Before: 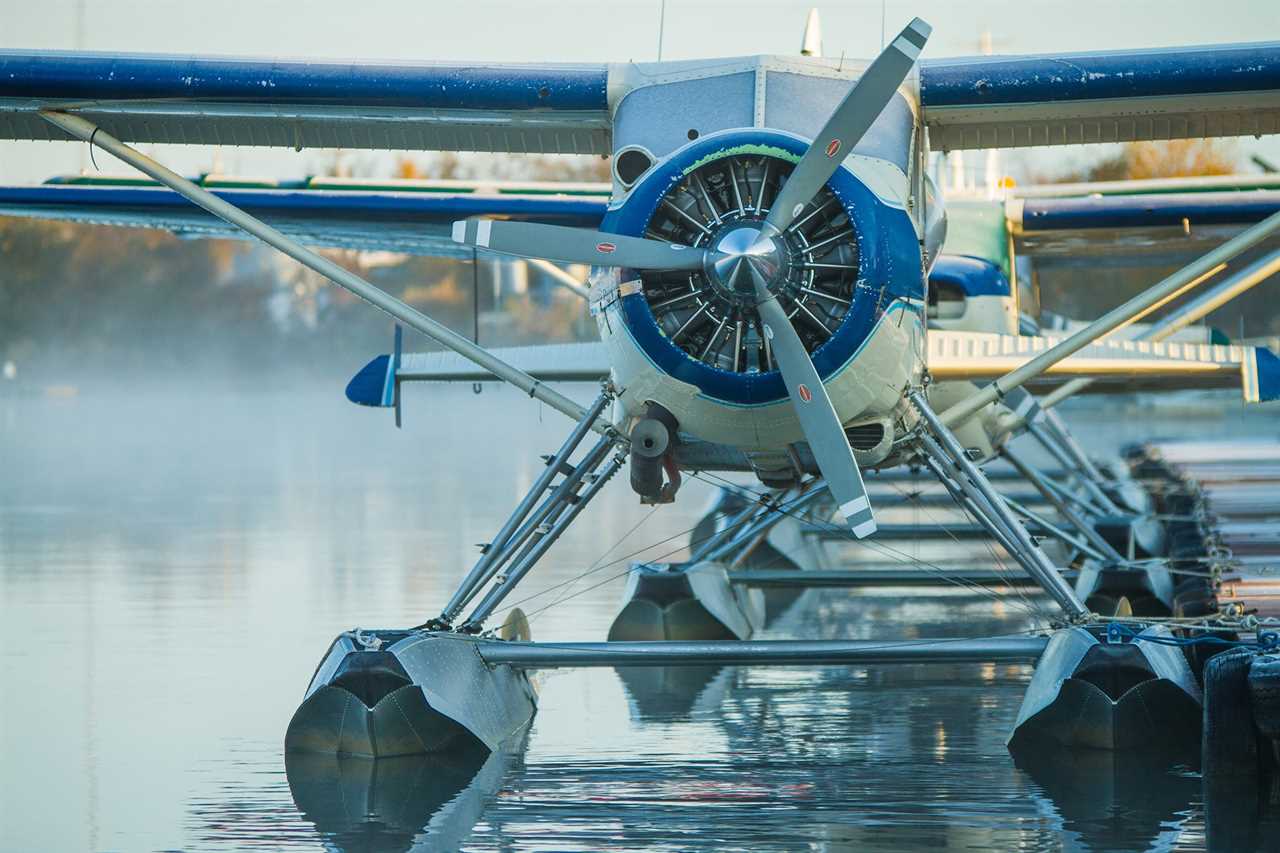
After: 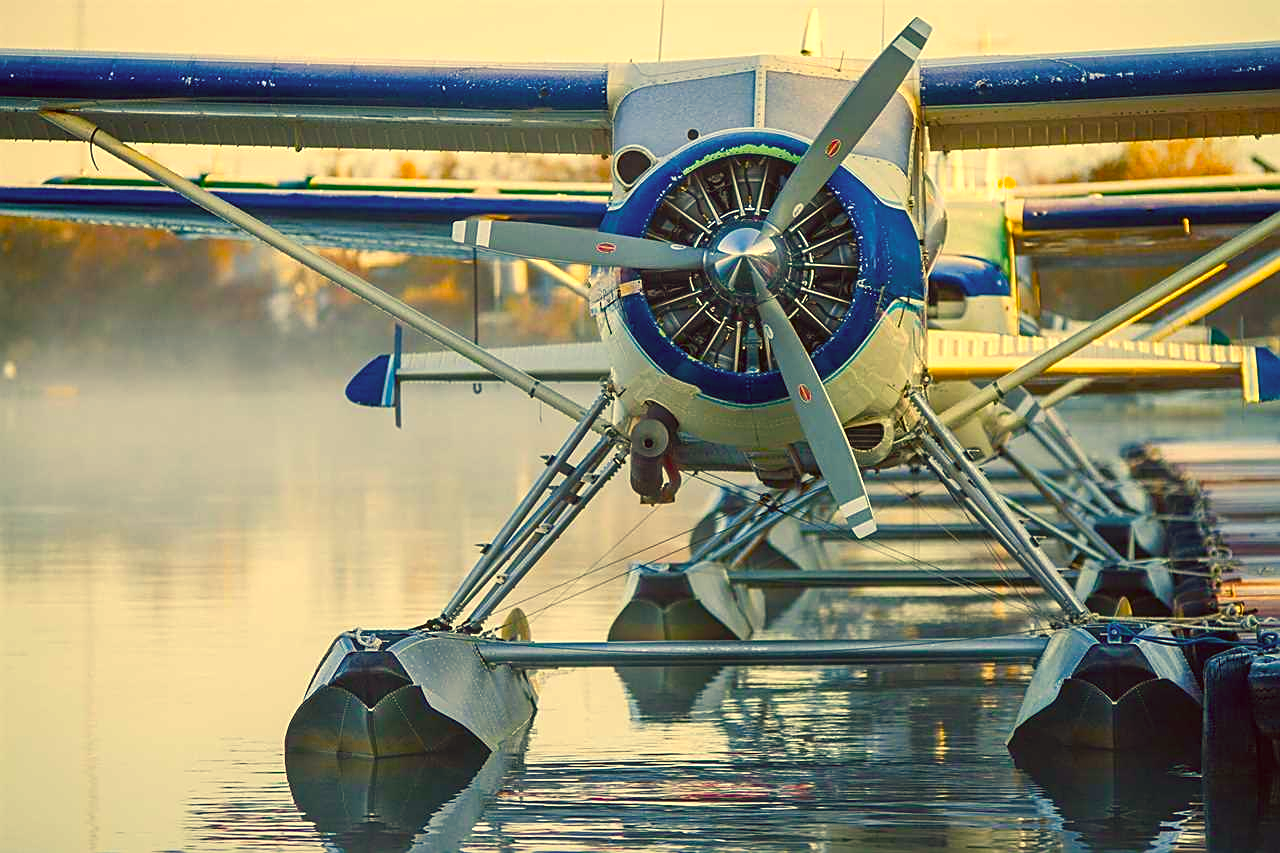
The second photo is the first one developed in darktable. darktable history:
sharpen: on, module defaults
color balance rgb: shadows lift › chroma 0.985%, shadows lift › hue 114.86°, linear chroma grading › shadows 9.764%, linear chroma grading › highlights 9.126%, linear chroma grading › global chroma 14.877%, linear chroma grading › mid-tones 14.813%, perceptual saturation grading › global saturation 20%, perceptual saturation grading › highlights -25.292%, perceptual saturation grading › shadows 50.092%, perceptual brilliance grading › highlights 5.29%, perceptual brilliance grading › shadows -9.935%
color correction: highlights a* 9.72, highlights b* 38.99, shadows a* 14.79, shadows b* 3.56
